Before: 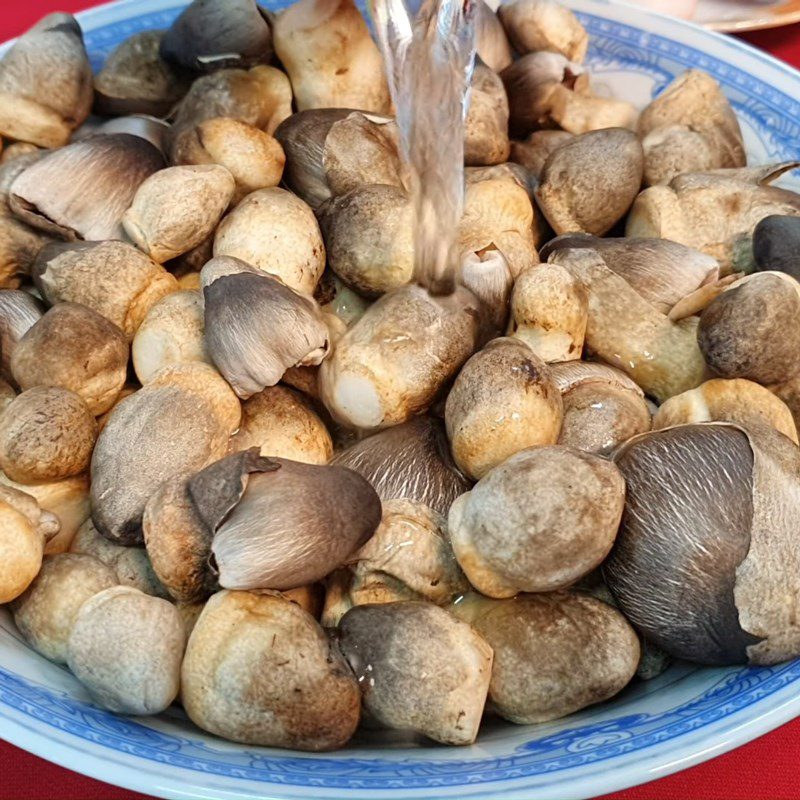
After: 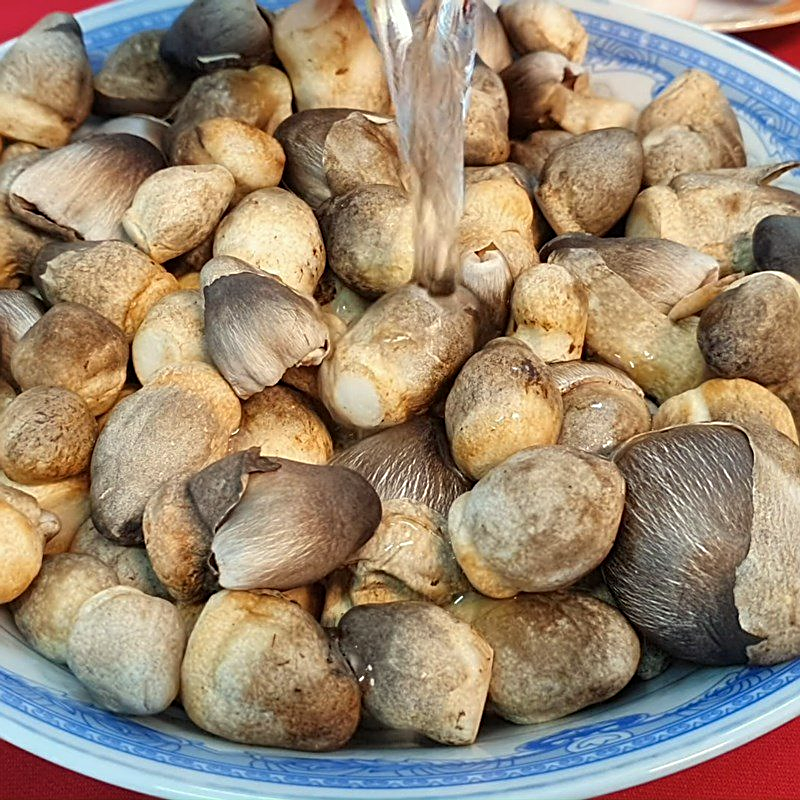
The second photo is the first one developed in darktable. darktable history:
sharpen: on, module defaults
color correction: highlights a* -2.49, highlights b* 2.51
